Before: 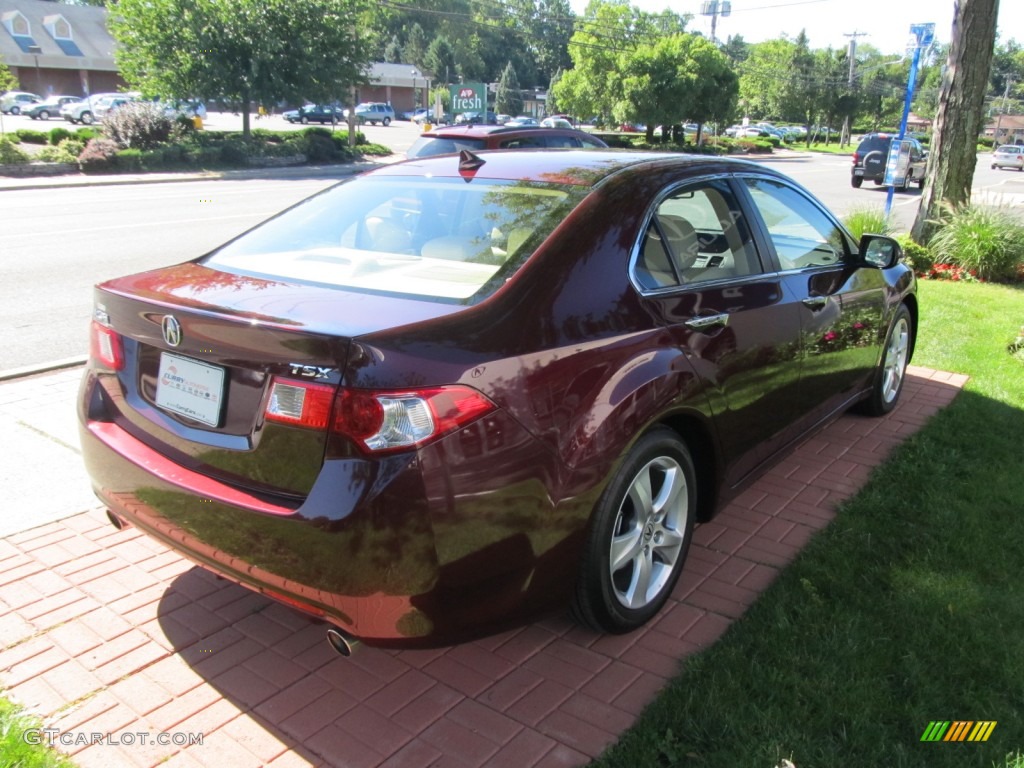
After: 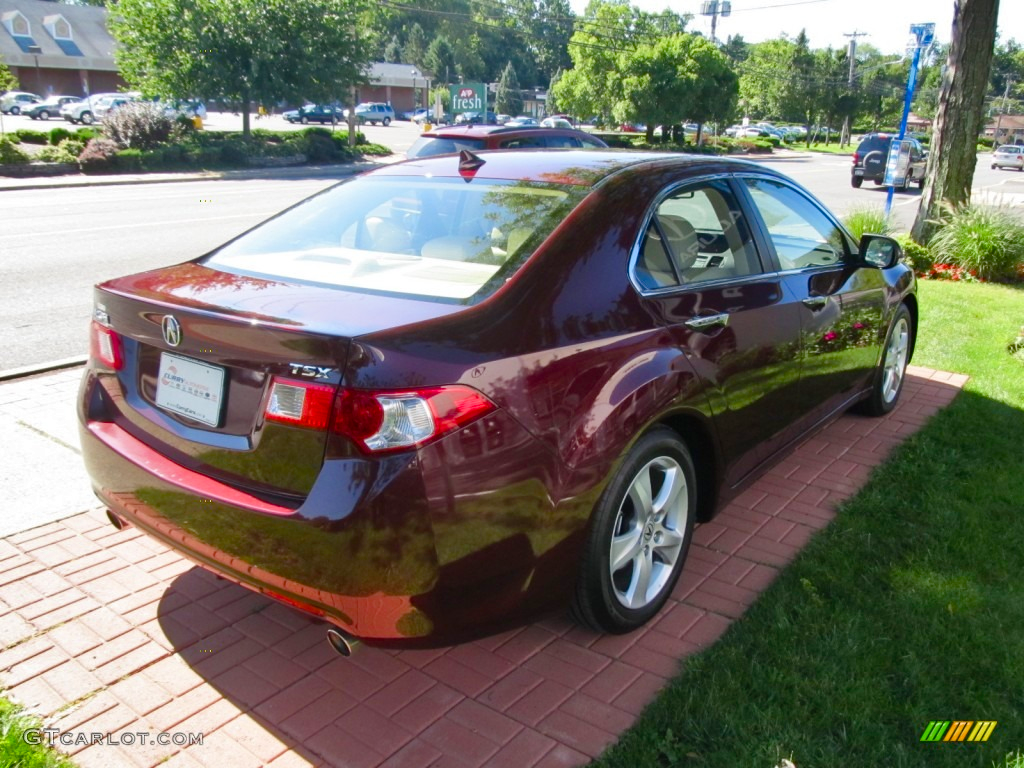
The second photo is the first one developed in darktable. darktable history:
color balance rgb: perceptual saturation grading › global saturation 20%, perceptual saturation grading › highlights -25%, perceptual saturation grading › shadows 50%
shadows and highlights: shadows 40, highlights -54, highlights color adjustment 46%, low approximation 0.01, soften with gaussian
